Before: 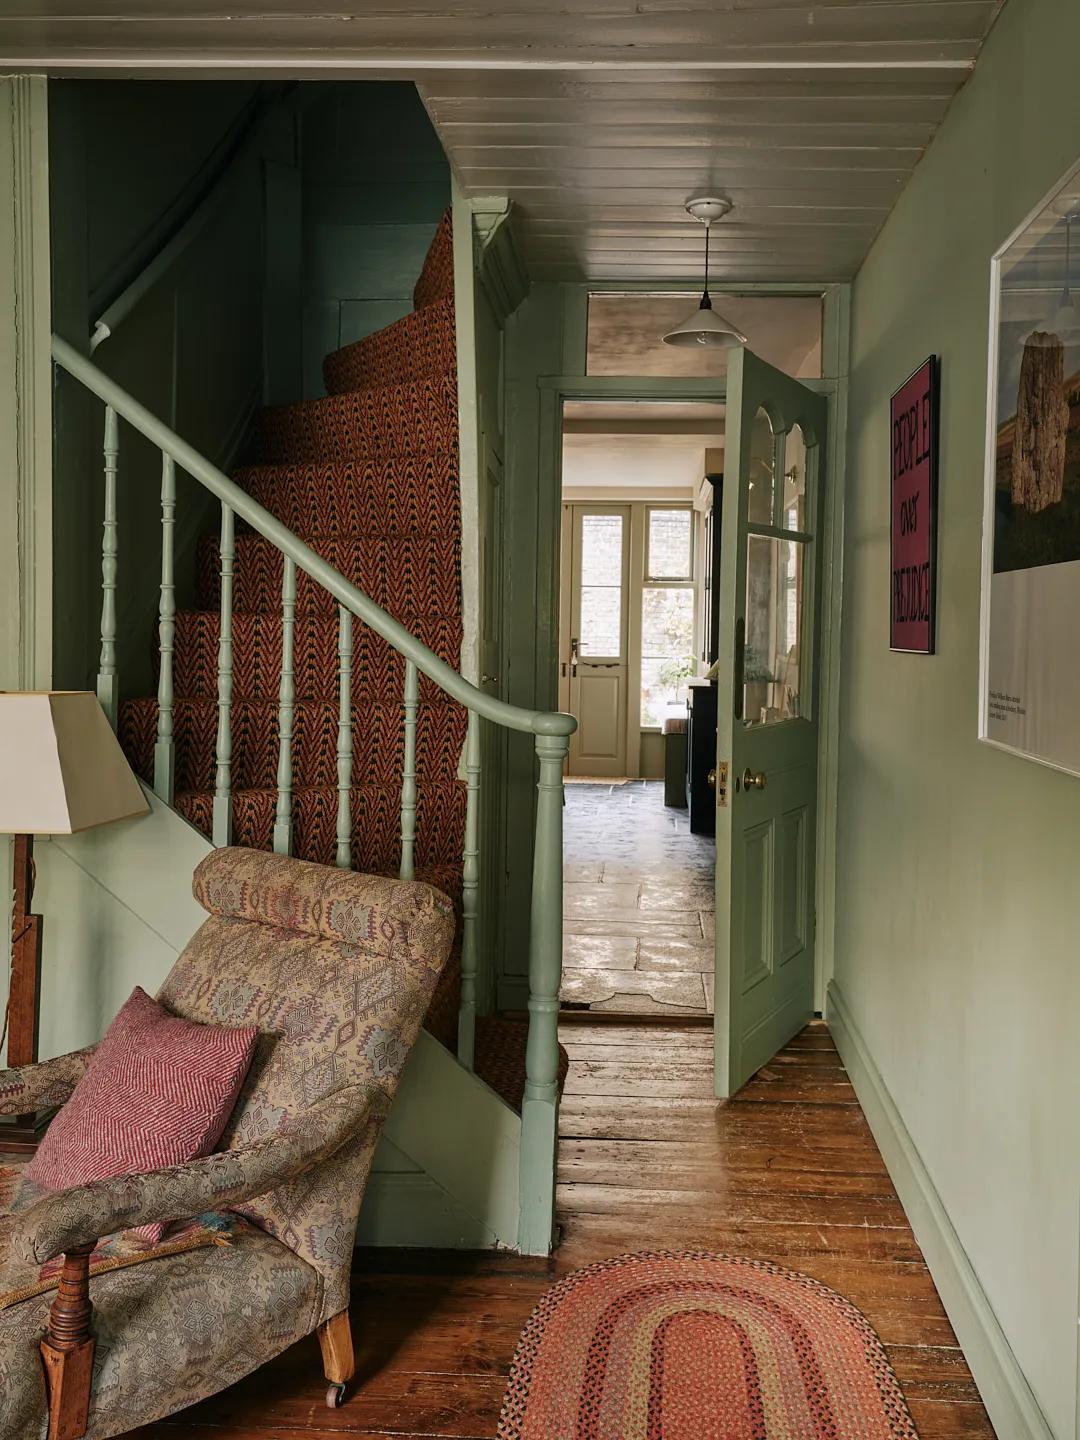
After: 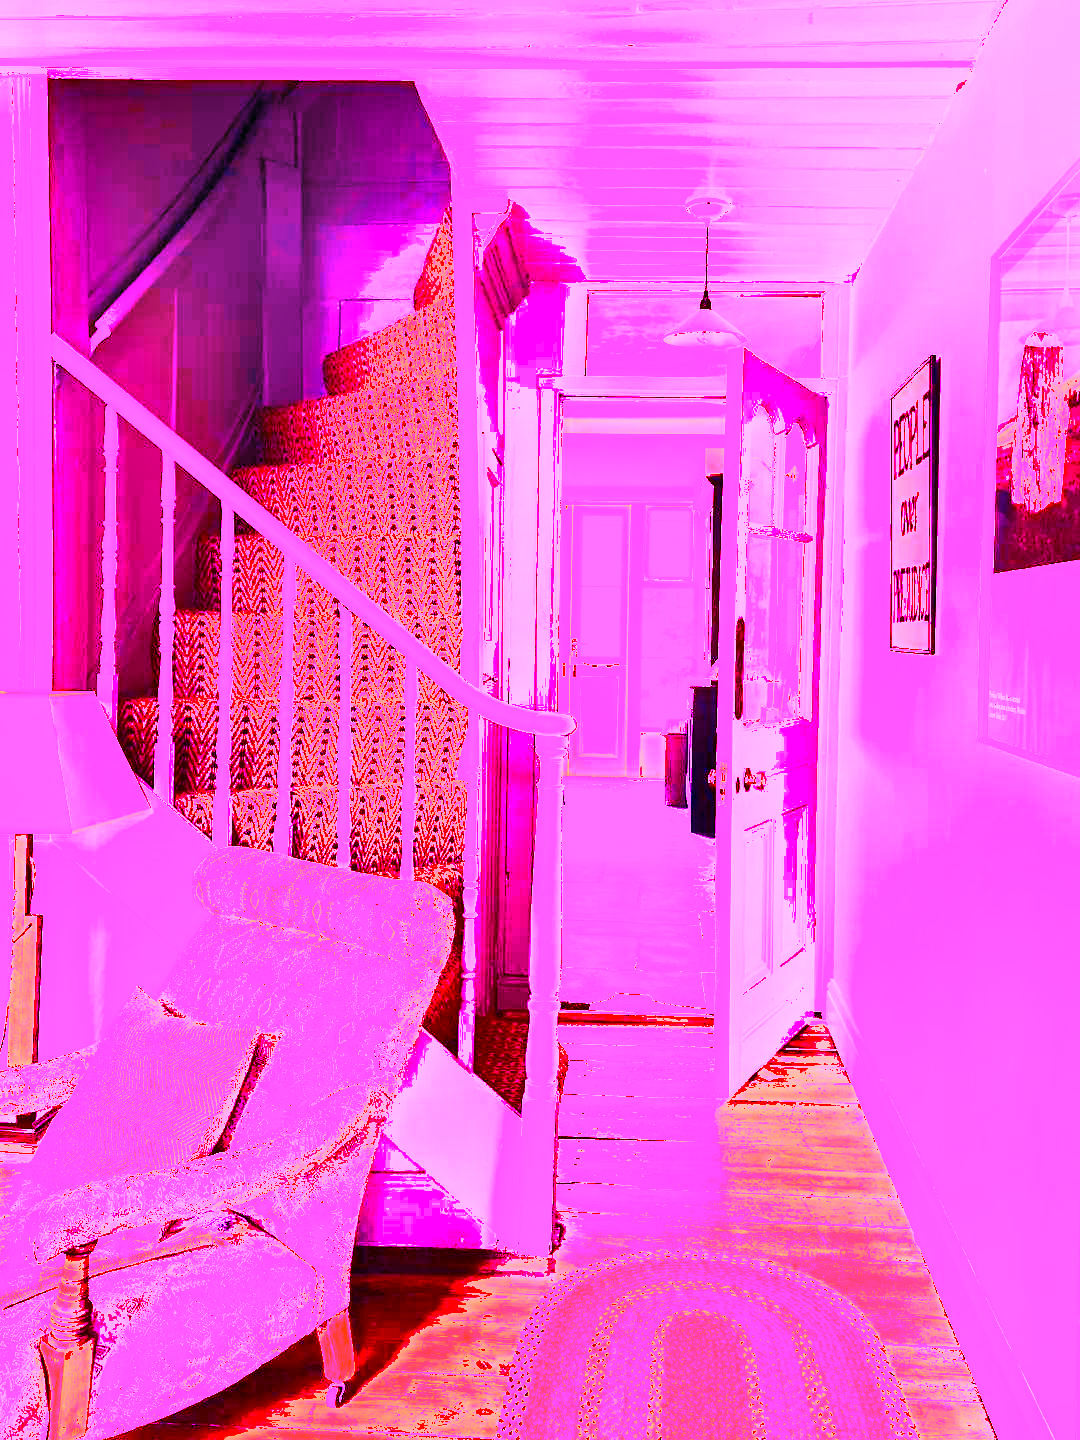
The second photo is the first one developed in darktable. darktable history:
white balance: red 8, blue 8
shadows and highlights: low approximation 0.01, soften with gaussian
